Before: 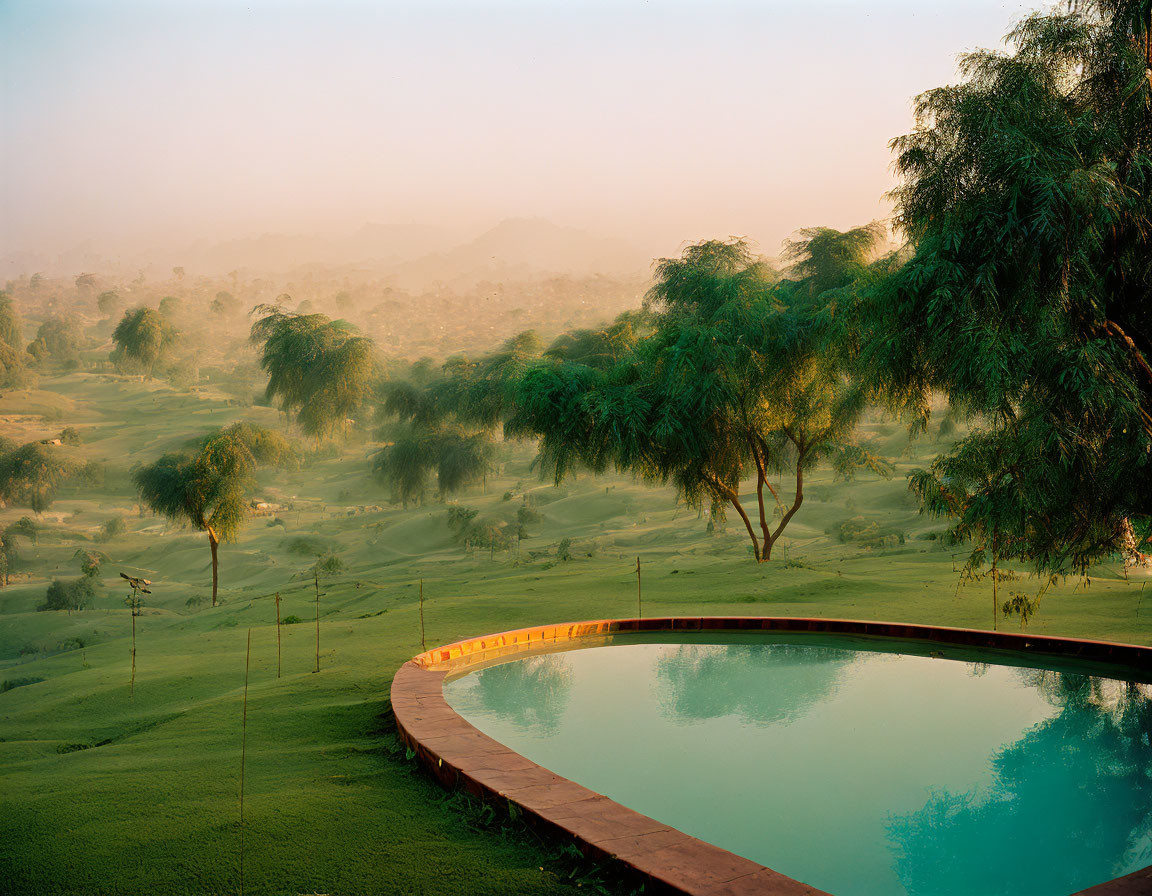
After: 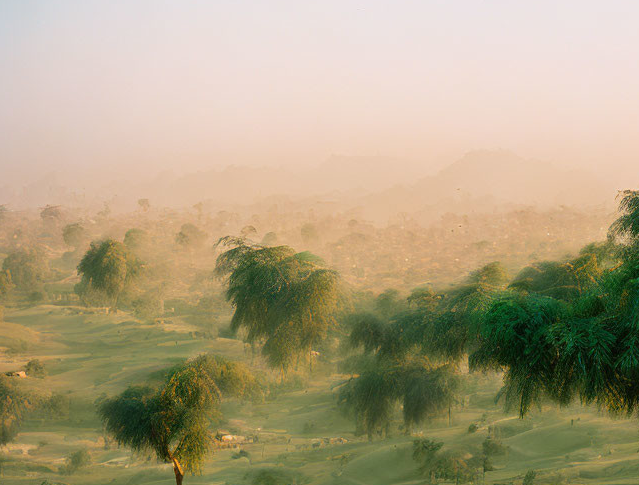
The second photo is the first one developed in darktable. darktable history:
crop and rotate: left 3.053%, top 7.657%, right 41.404%, bottom 38.106%
